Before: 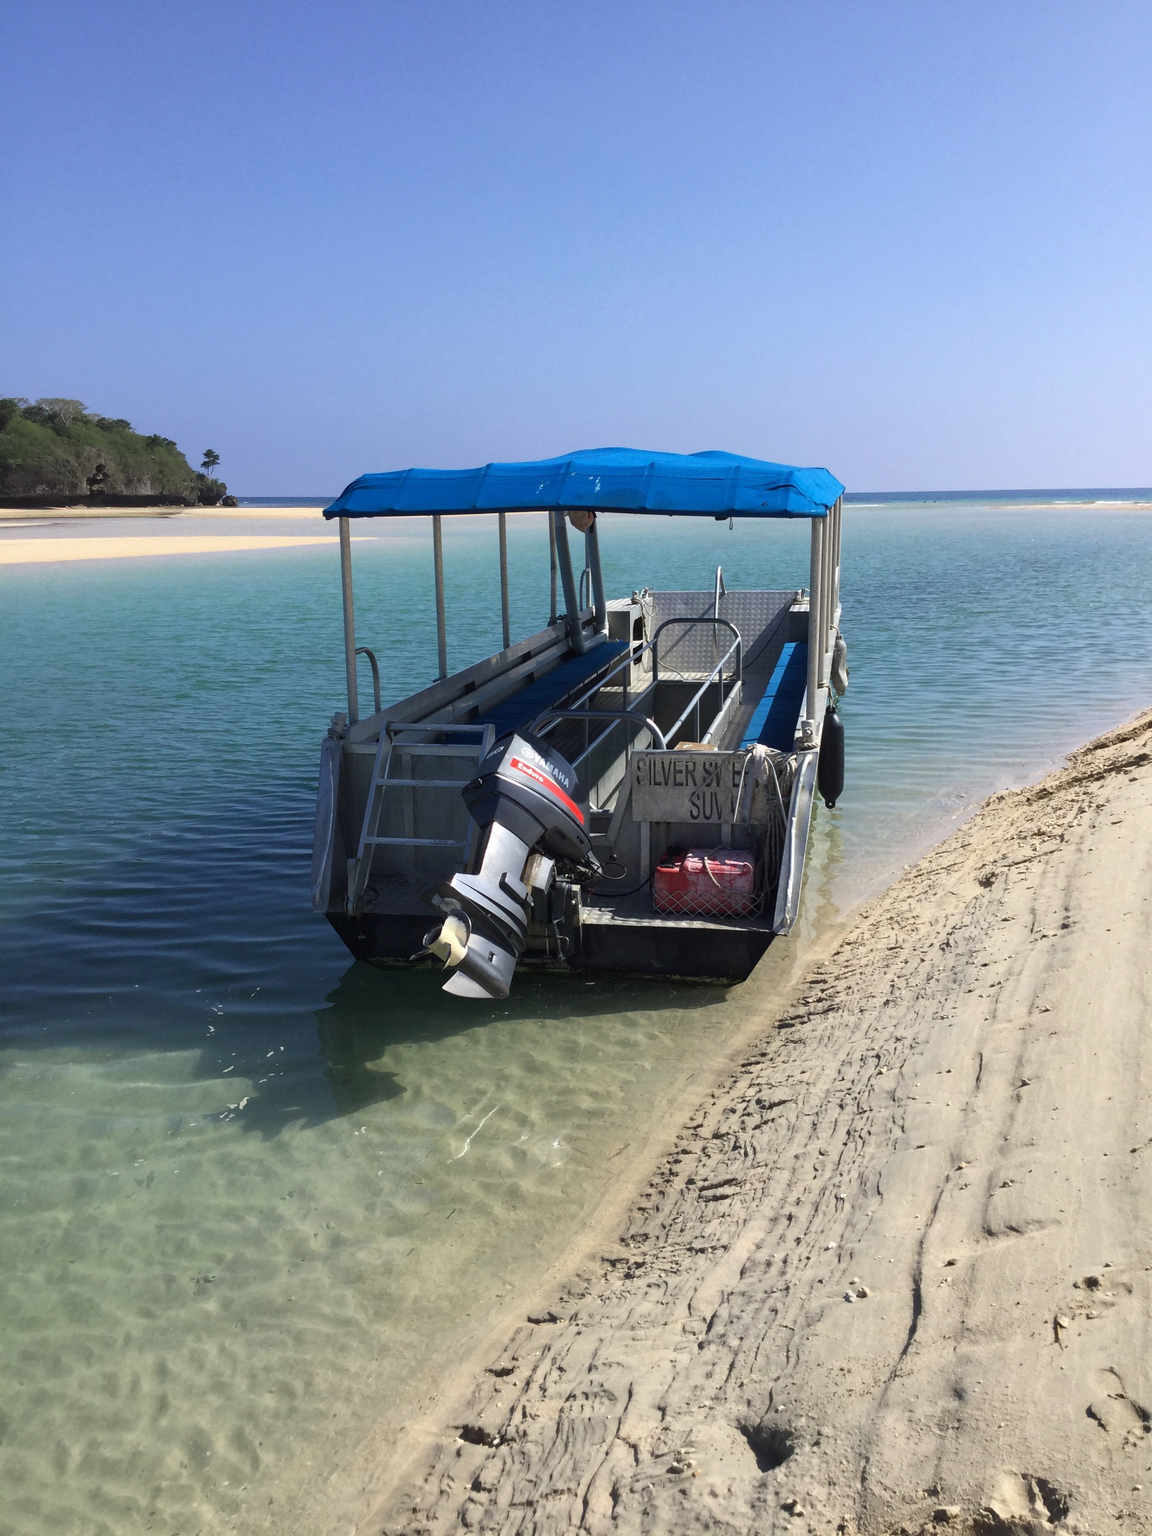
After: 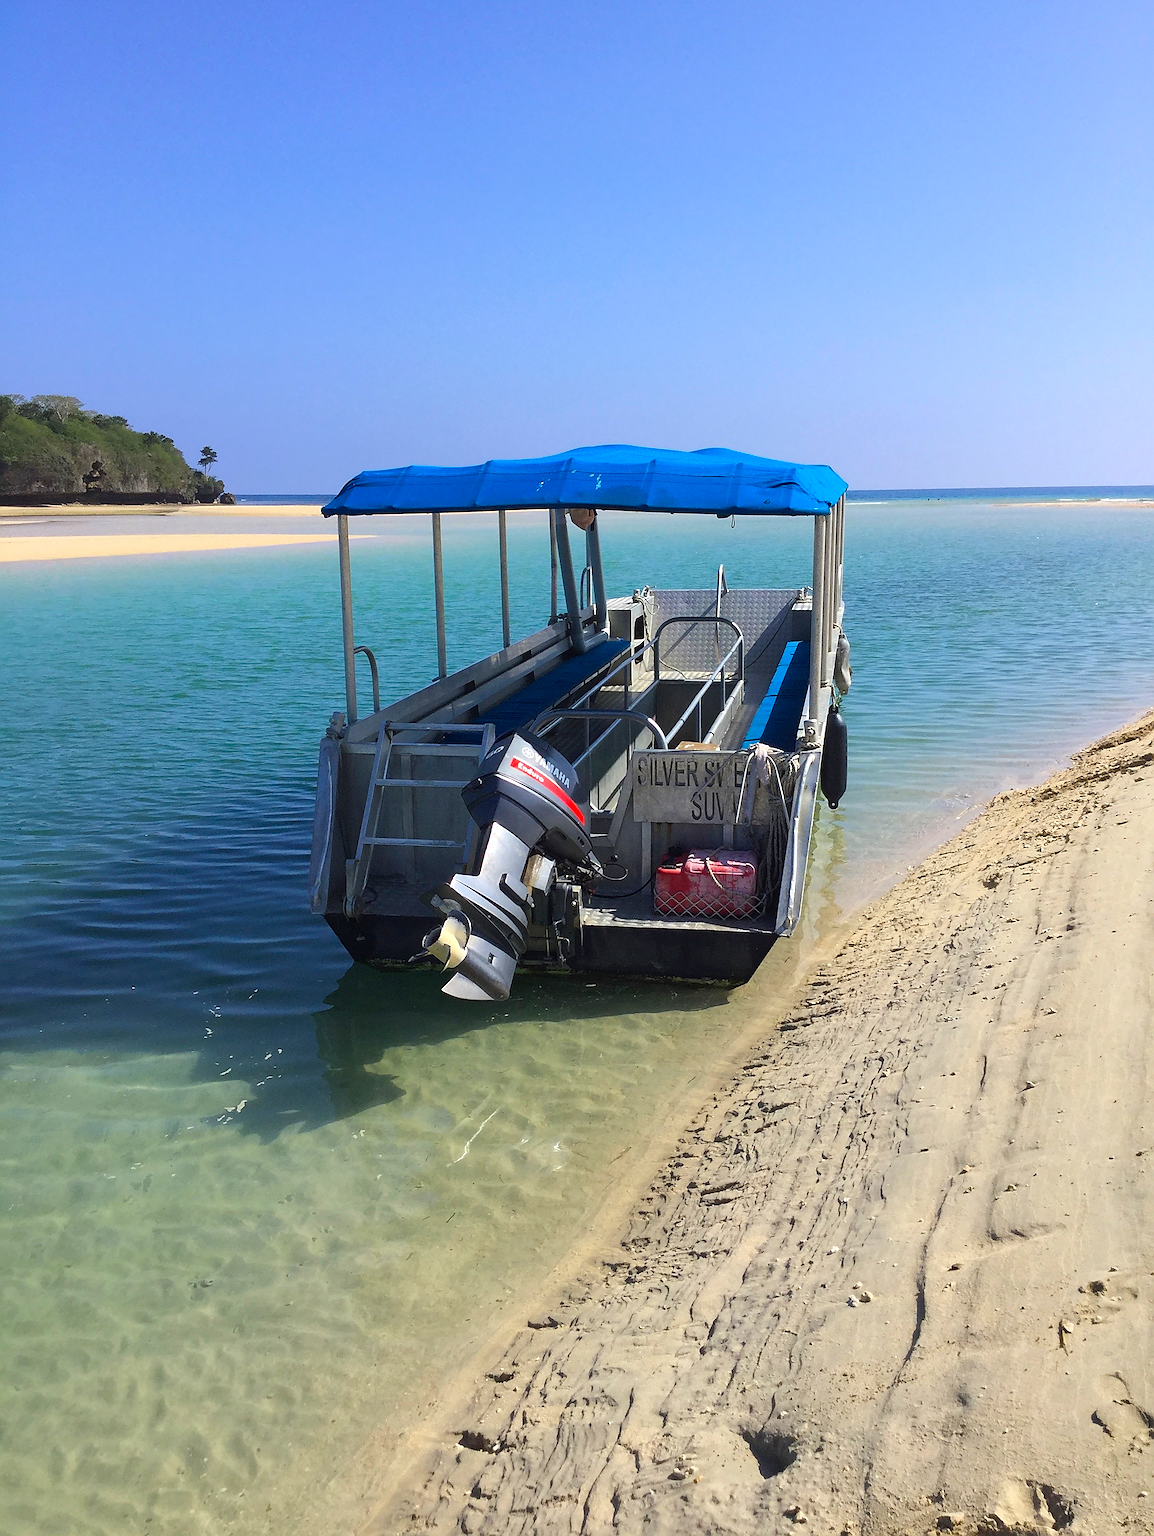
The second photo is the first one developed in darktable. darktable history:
sharpen: radius 1.4, amount 1.25, threshold 0.7
color correction: highlights a* -0.137, highlights b* 0.137
crop: left 0.434%, top 0.485%, right 0.244%, bottom 0.386%
color balance rgb: perceptual saturation grading › global saturation 25%, perceptual brilliance grading › mid-tones 10%, perceptual brilliance grading › shadows 15%, global vibrance 20%
